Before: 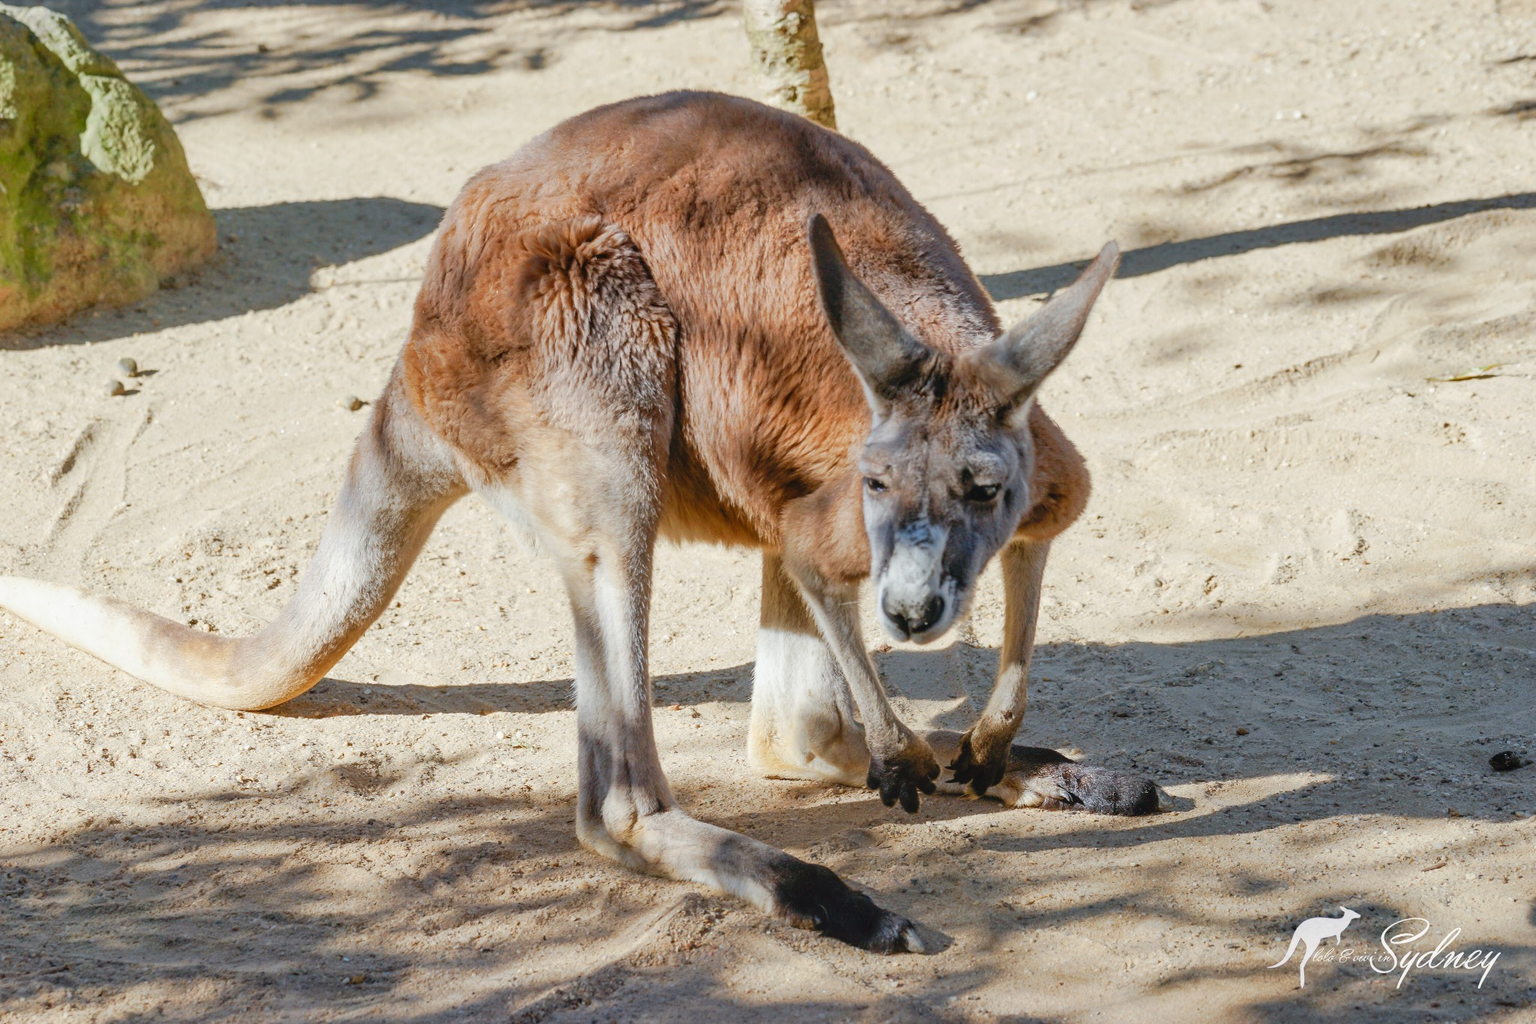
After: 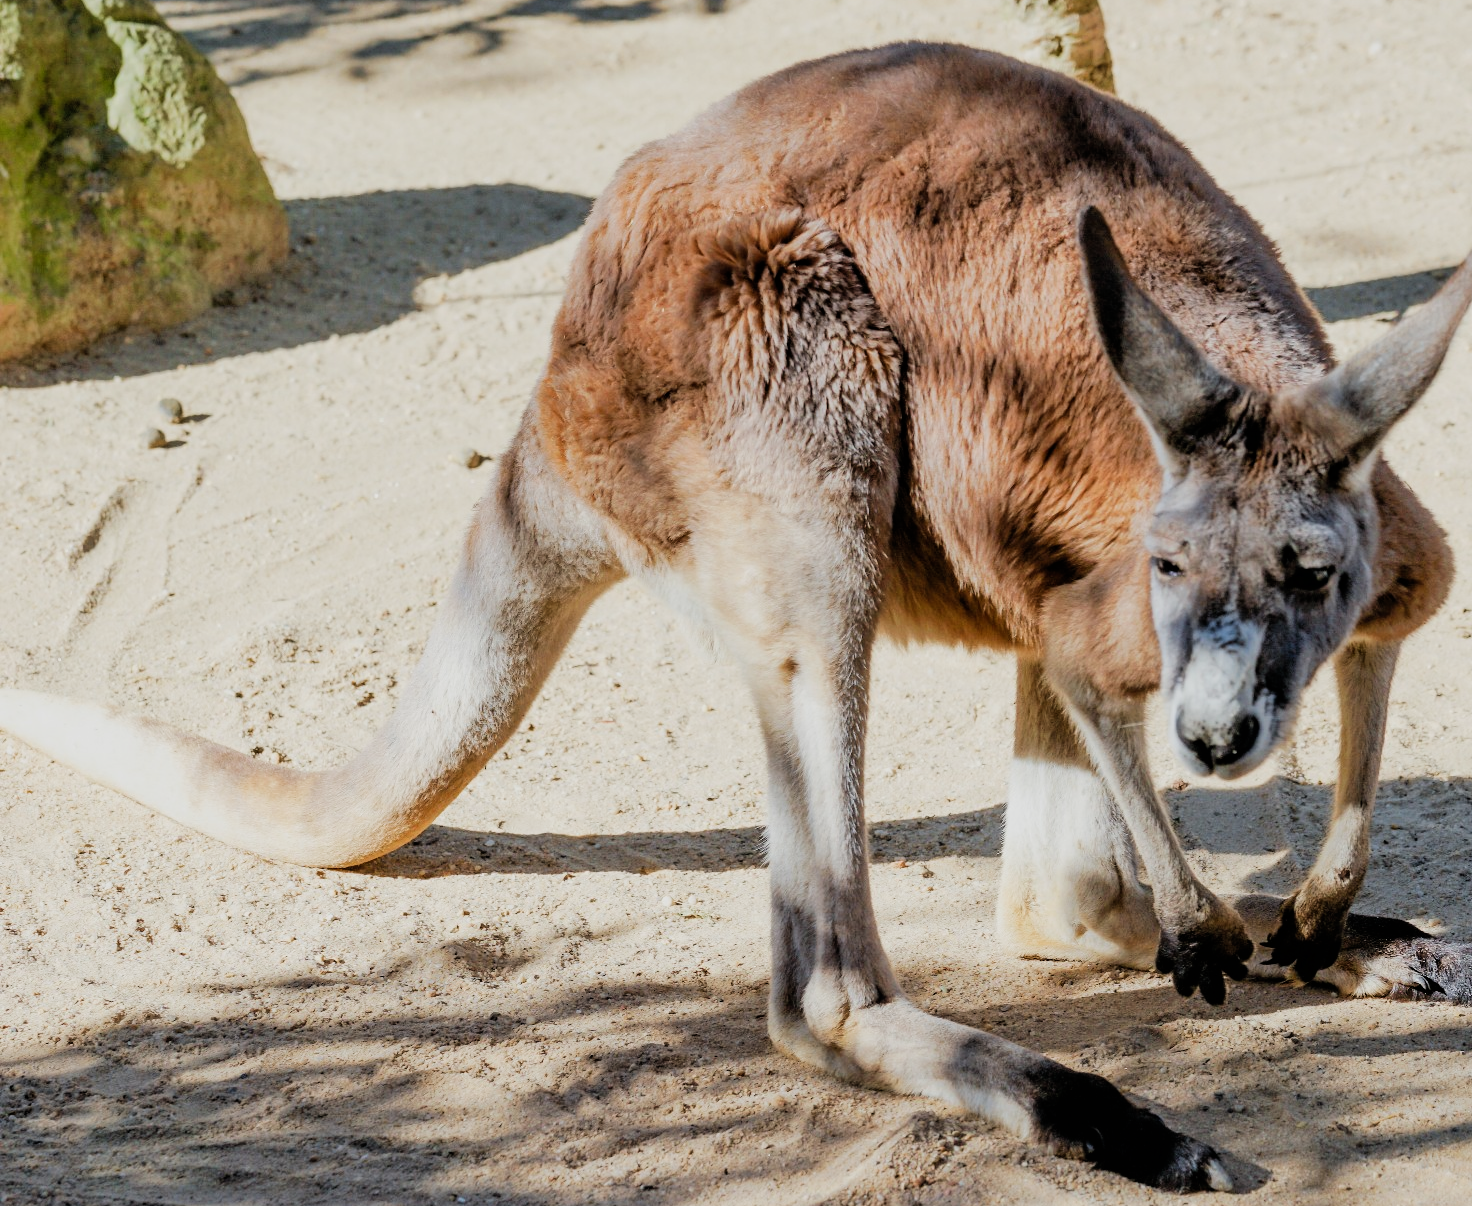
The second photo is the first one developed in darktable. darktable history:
crop: top 5.803%, right 27.864%, bottom 5.804%
filmic rgb: black relative exposure -5 EV, hardness 2.88, contrast 1.3, highlights saturation mix -30%
